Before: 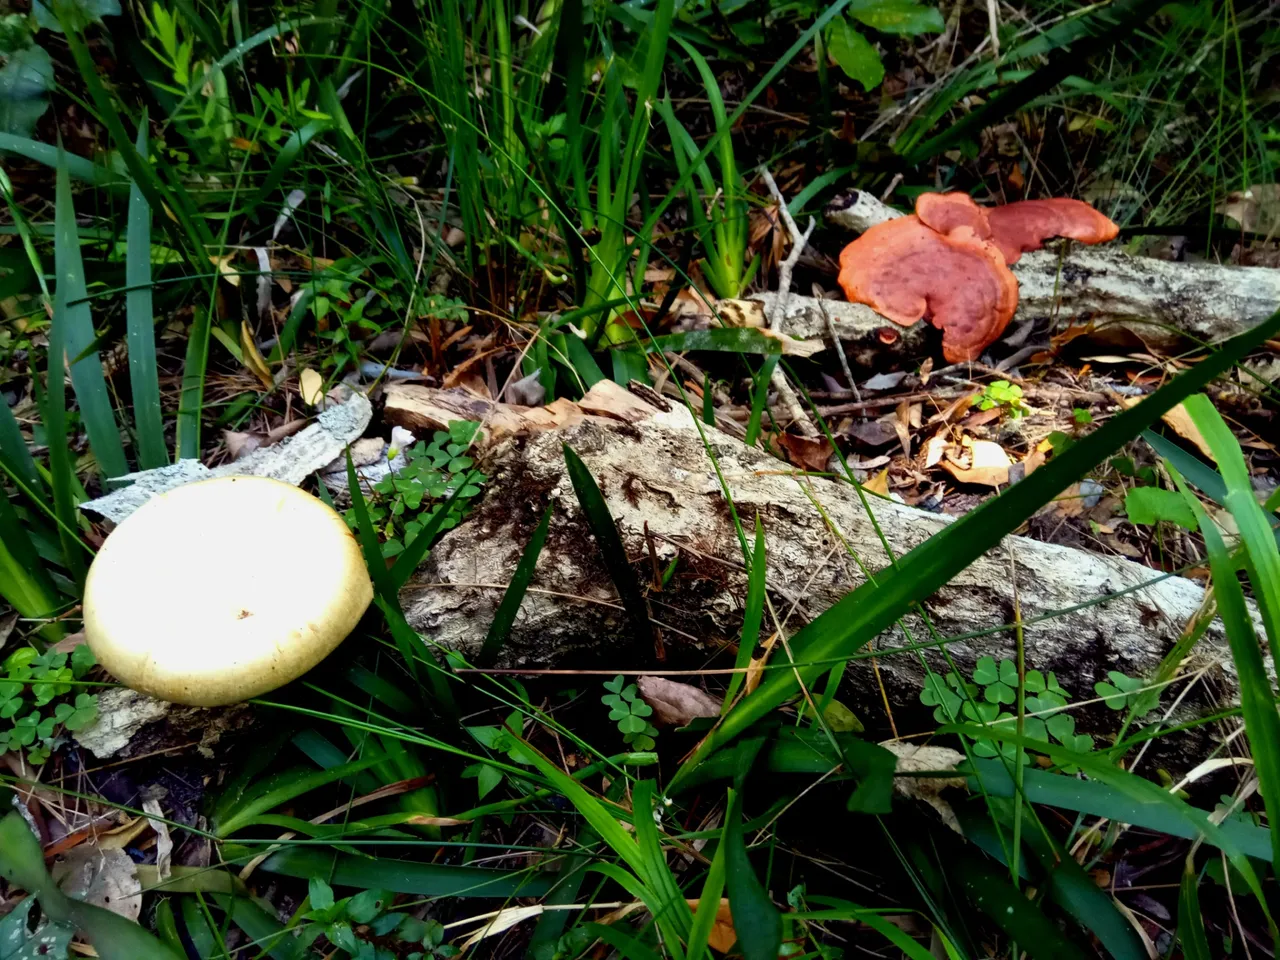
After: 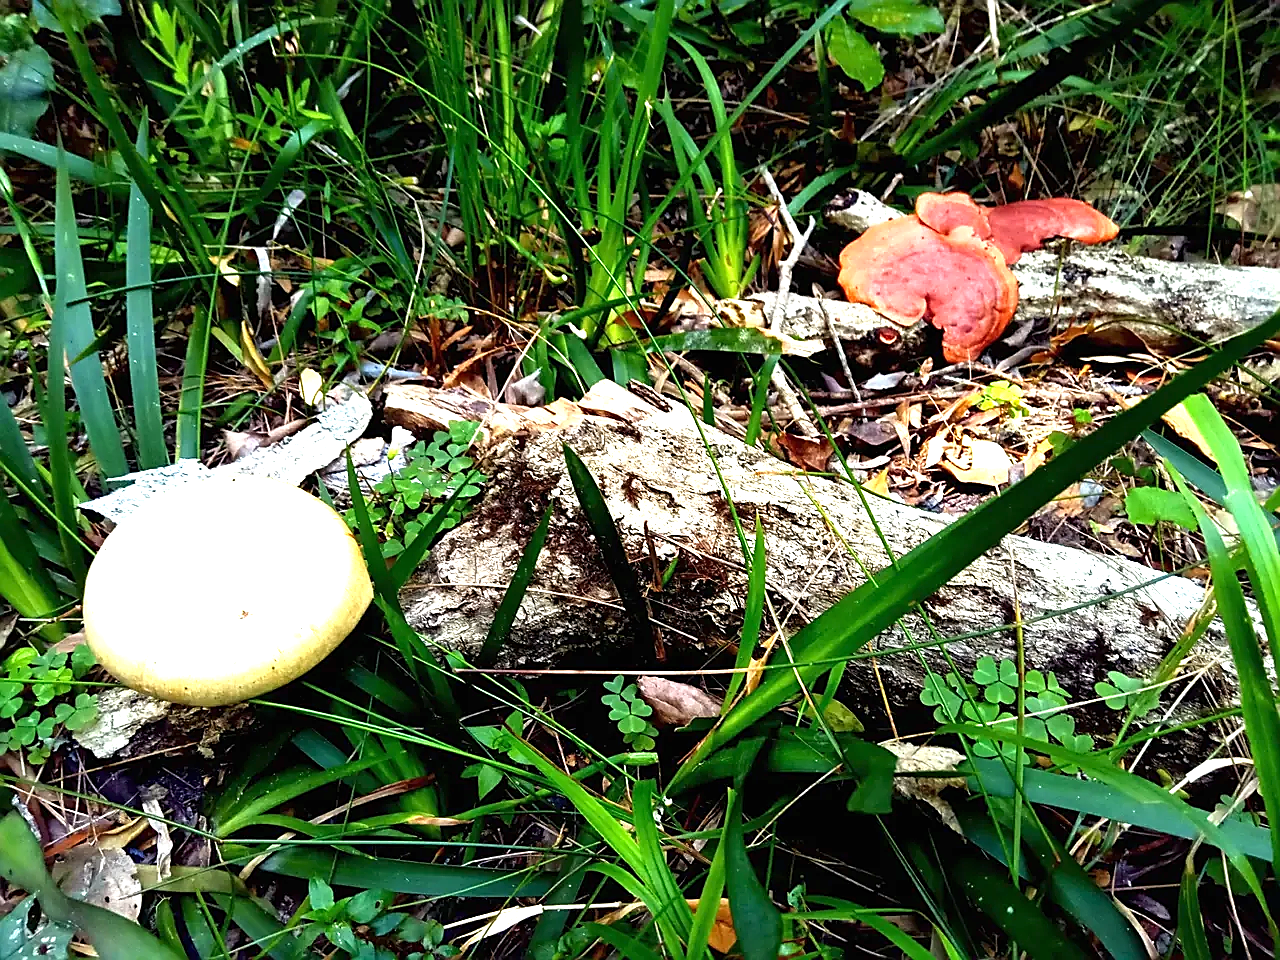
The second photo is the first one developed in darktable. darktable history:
exposure: black level correction 0, exposure 1.199 EV, compensate highlight preservation false
sharpen: radius 1.415, amount 1.24, threshold 0.713
